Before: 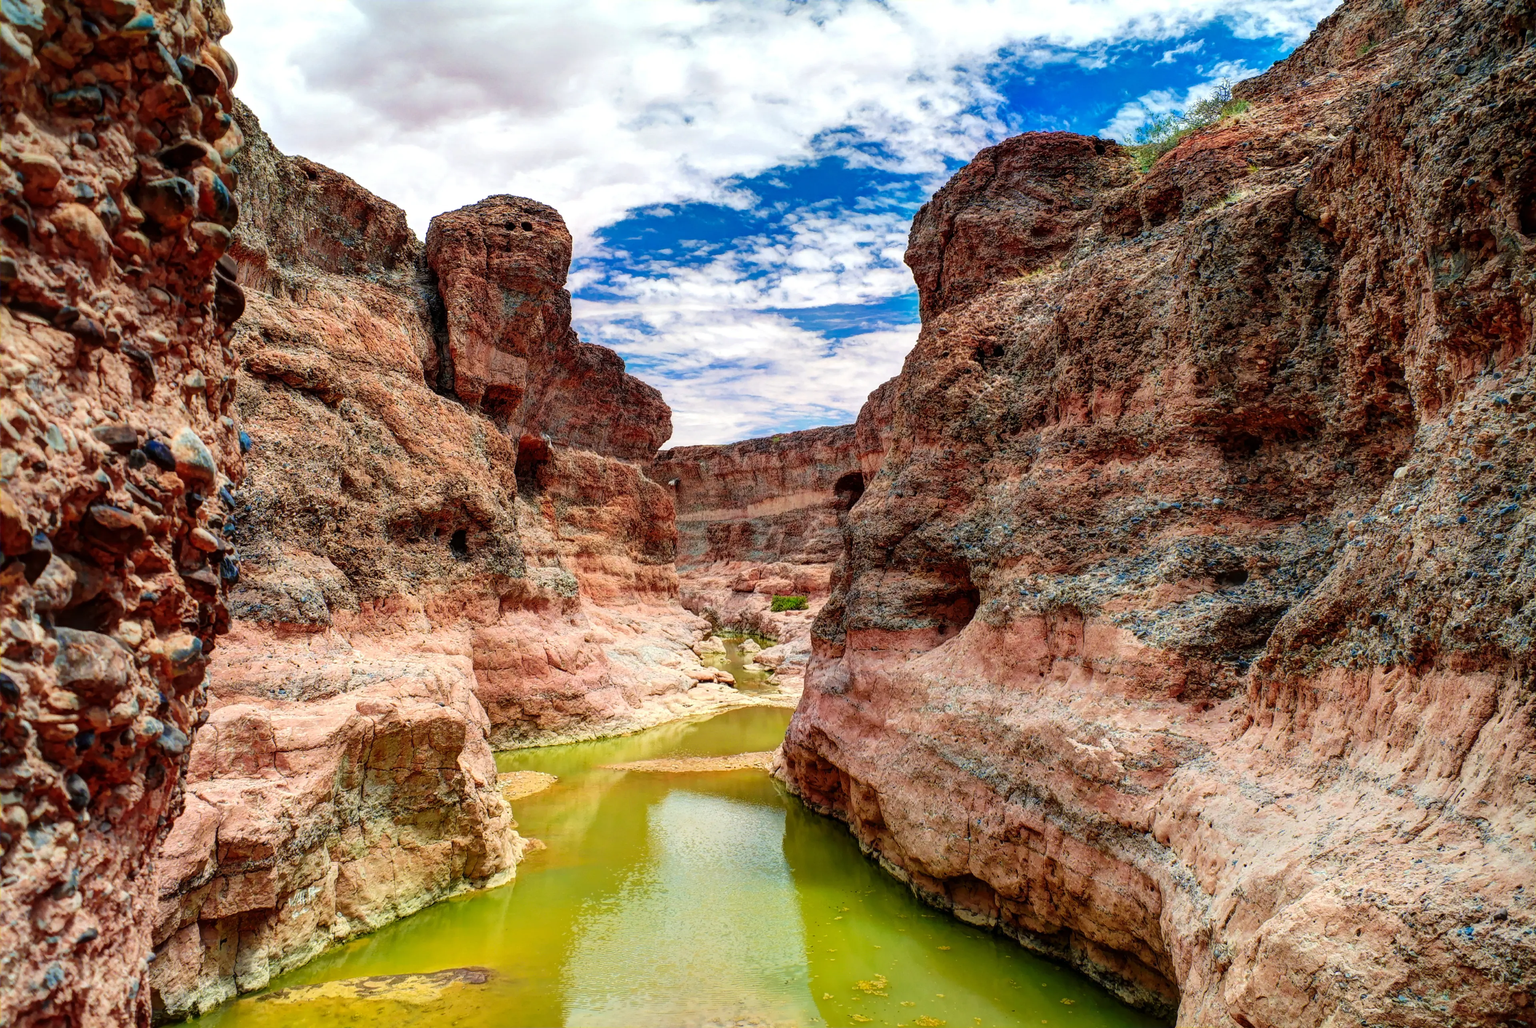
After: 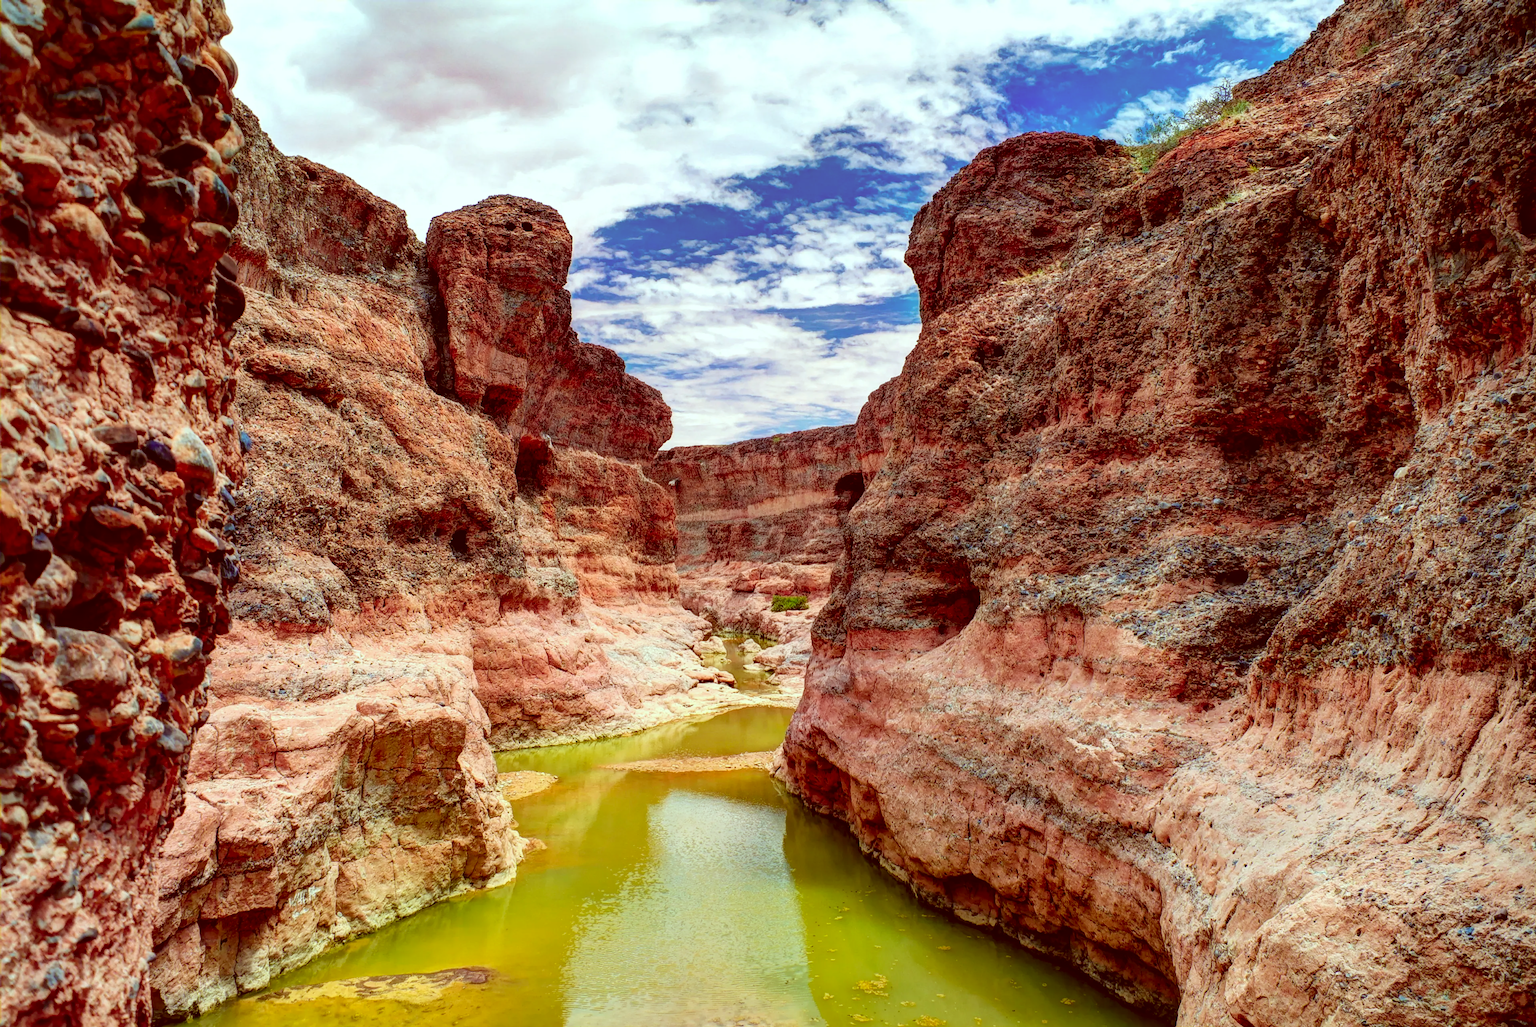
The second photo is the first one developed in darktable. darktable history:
color correction: highlights a* -7.15, highlights b* -0.18, shadows a* 20.39, shadows b* 11.97
